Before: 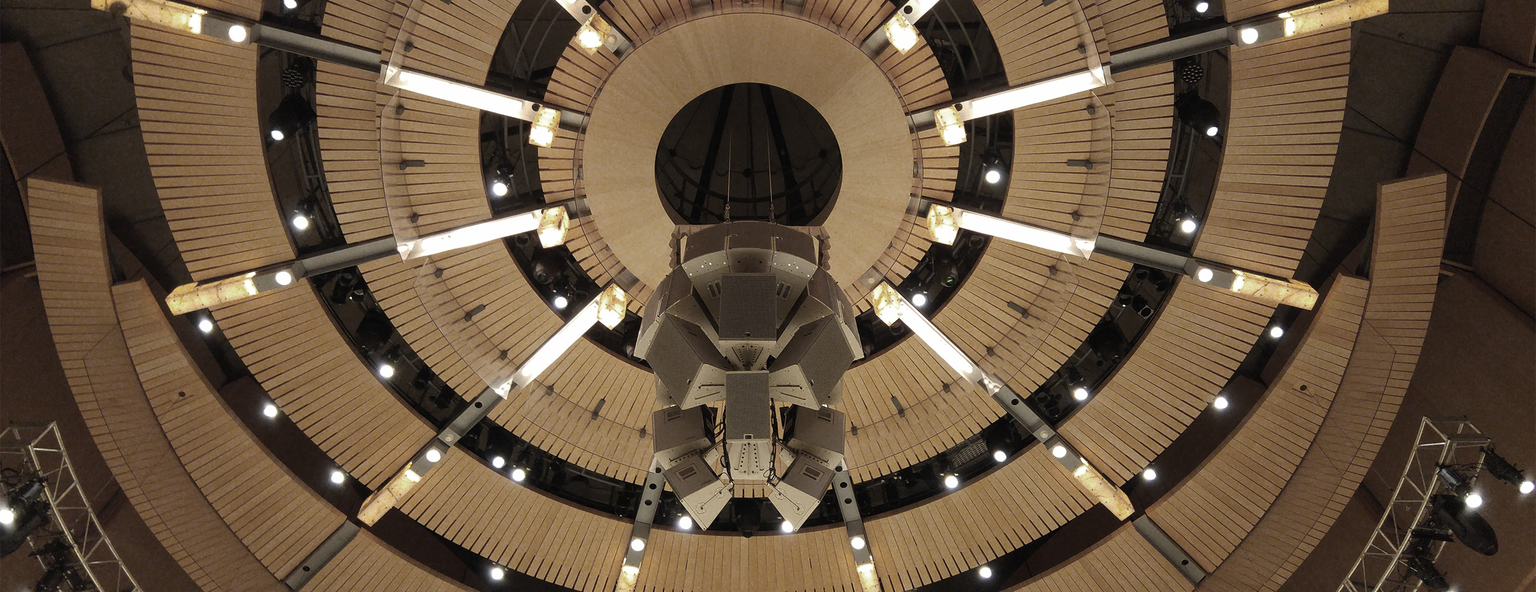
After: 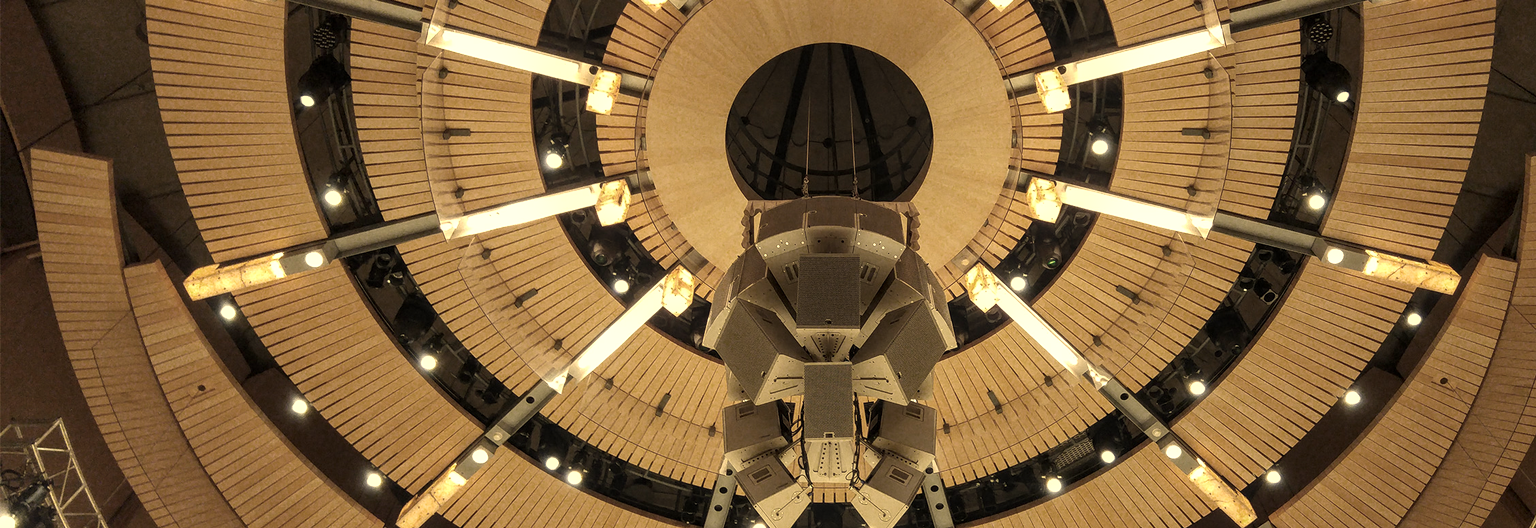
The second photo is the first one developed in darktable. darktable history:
local contrast: on, module defaults
crop: top 7.49%, right 9.717%, bottom 11.943%
exposure: exposure 0.376 EV
white balance: red 1.08, blue 0.791
